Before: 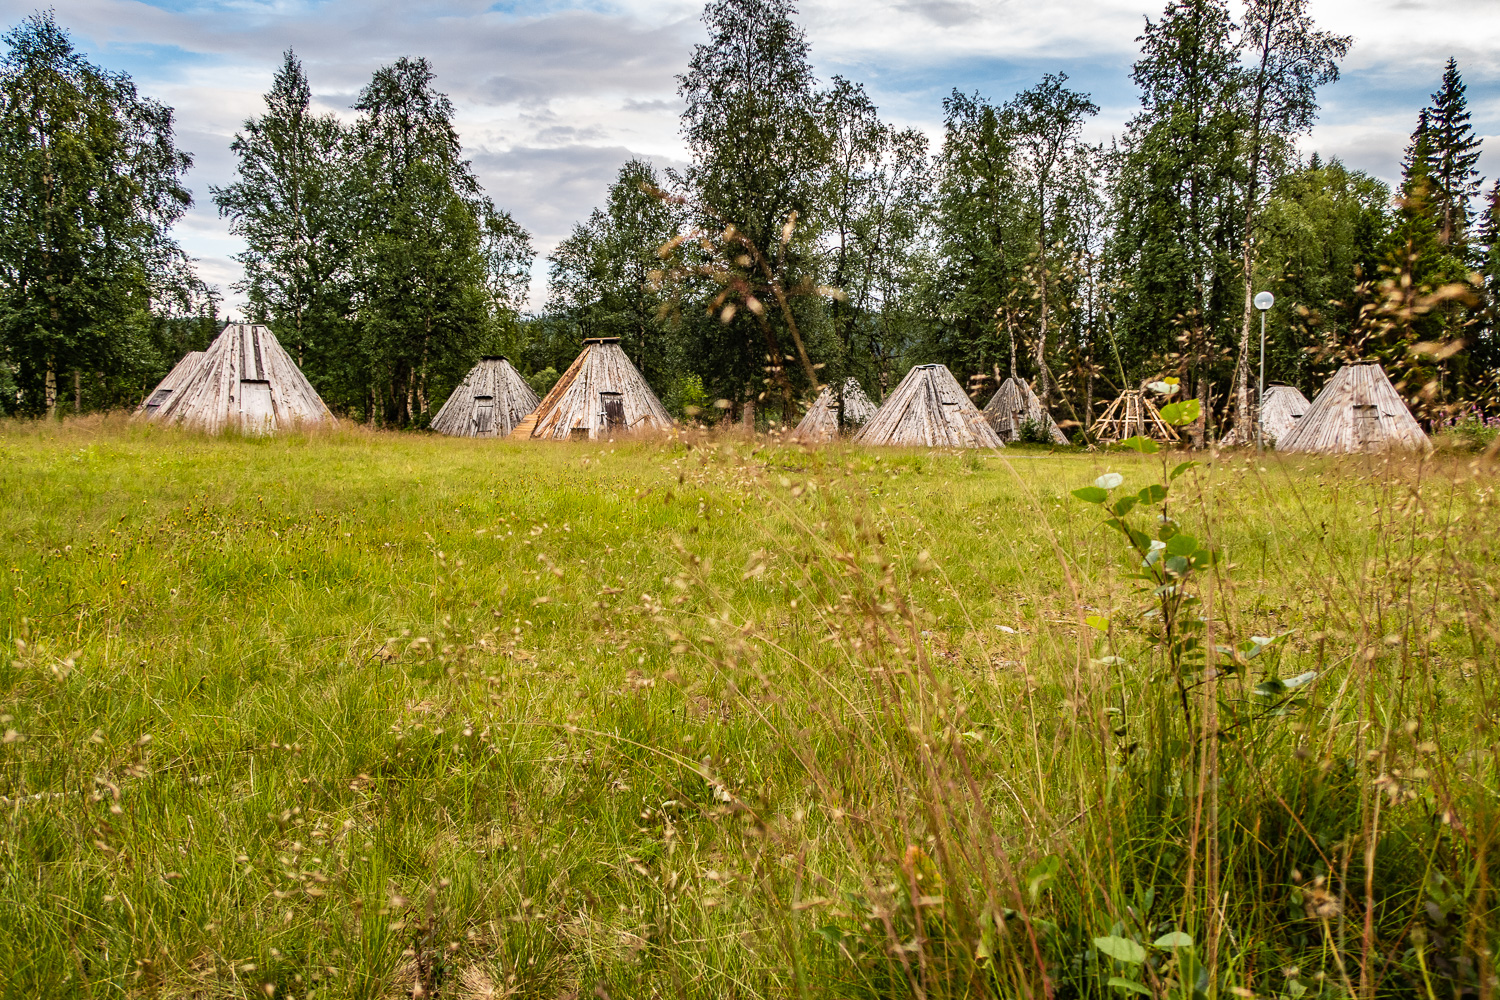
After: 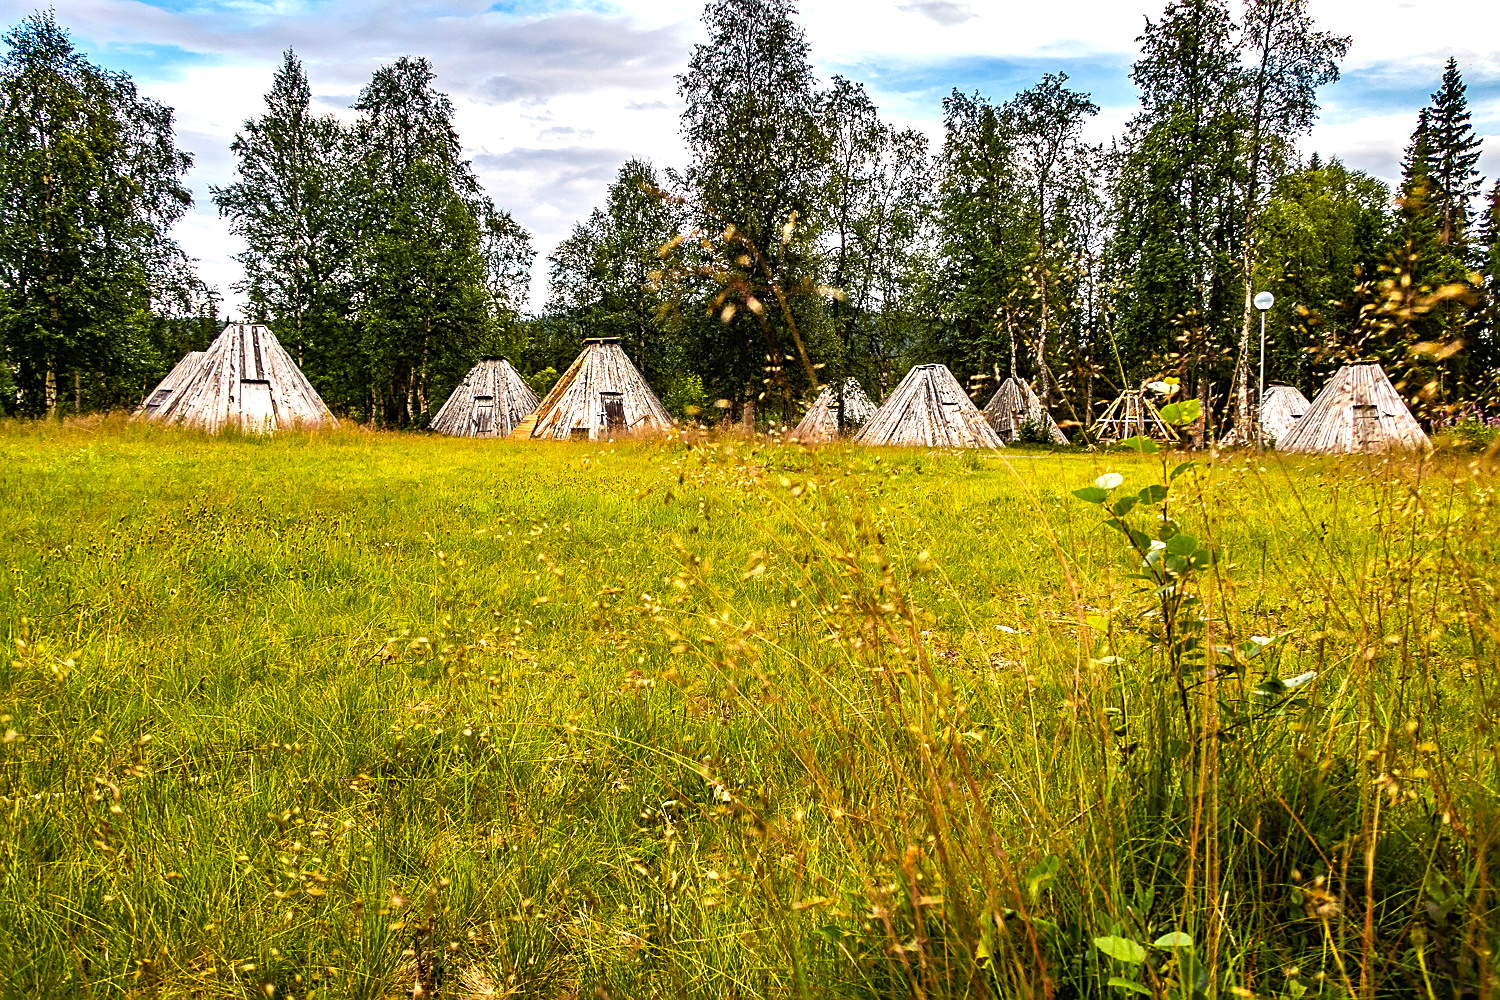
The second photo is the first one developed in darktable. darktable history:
sharpen: on, module defaults
color balance rgb: linear chroma grading › global chroma 15.357%, perceptual saturation grading › global saturation 14.817%, perceptual brilliance grading › highlights 15.51%, perceptual brilliance grading › shadows -13.461%
